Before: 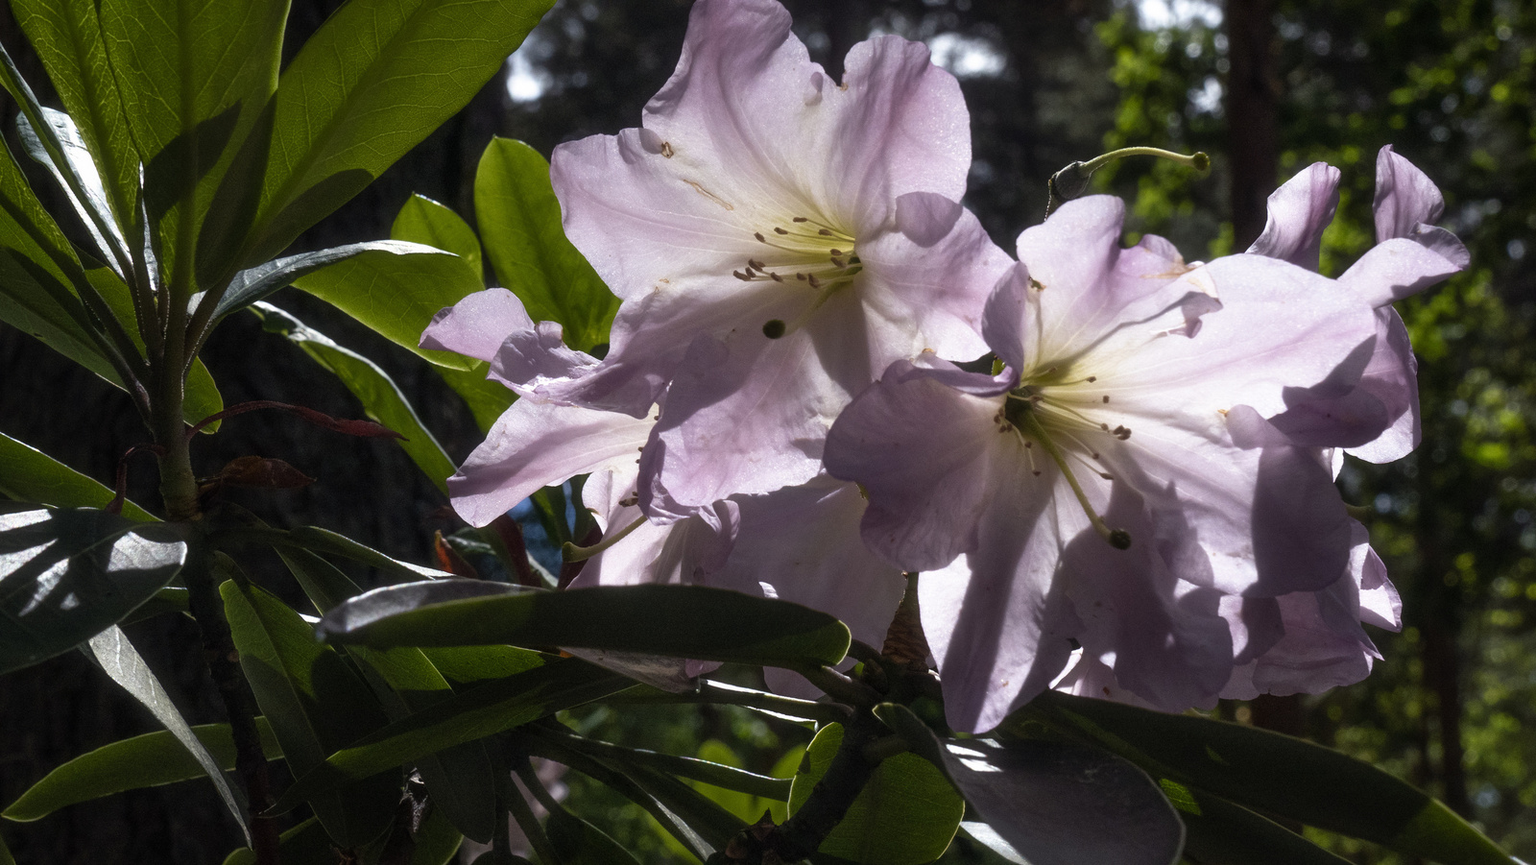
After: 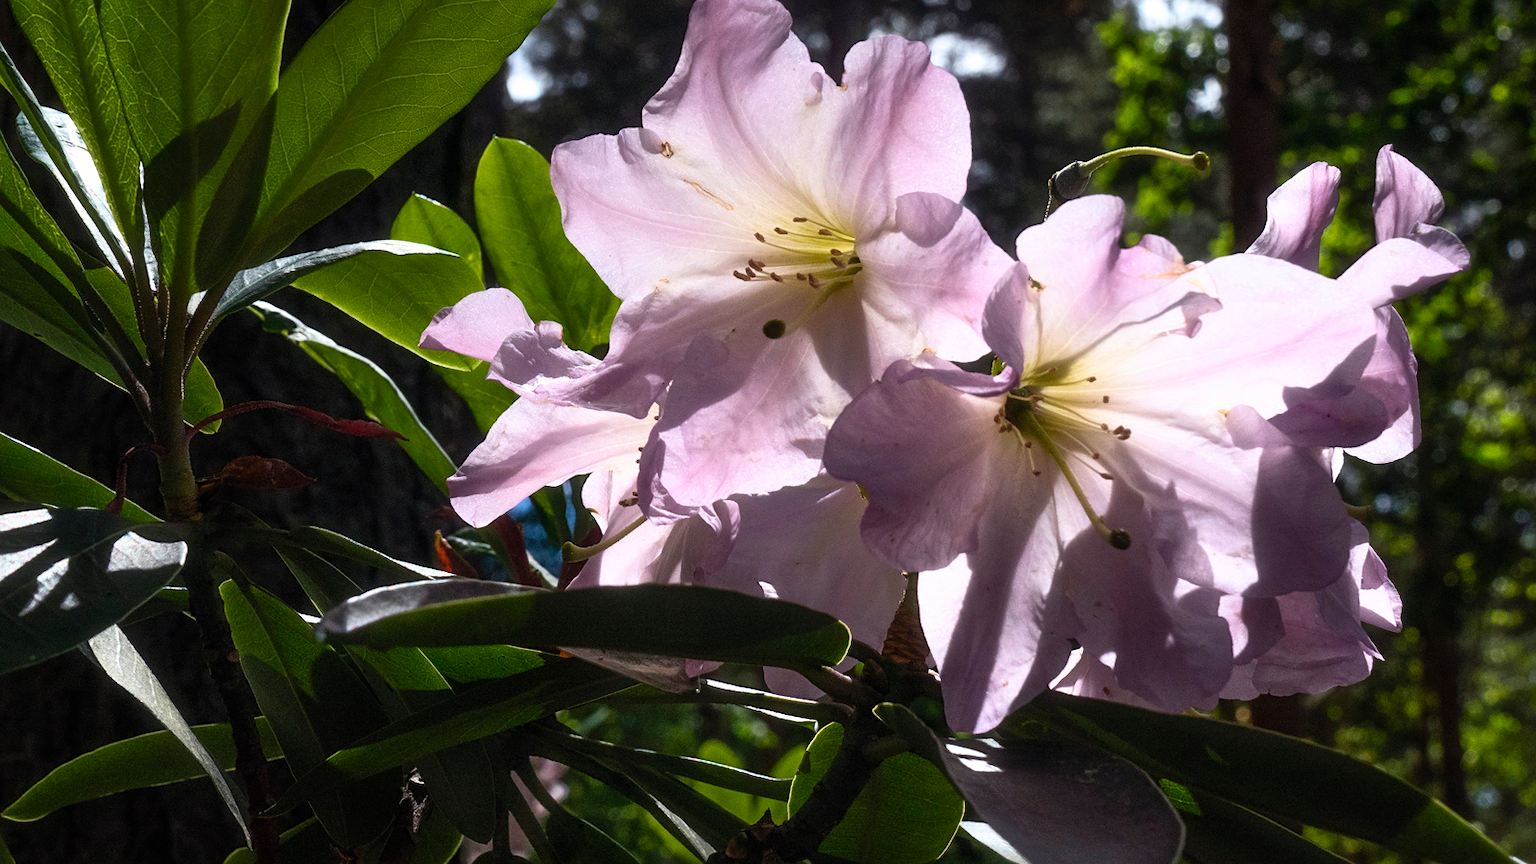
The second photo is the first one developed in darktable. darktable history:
contrast brightness saturation: contrast 0.2, brightness 0.16, saturation 0.22
sharpen: amount 0.2
